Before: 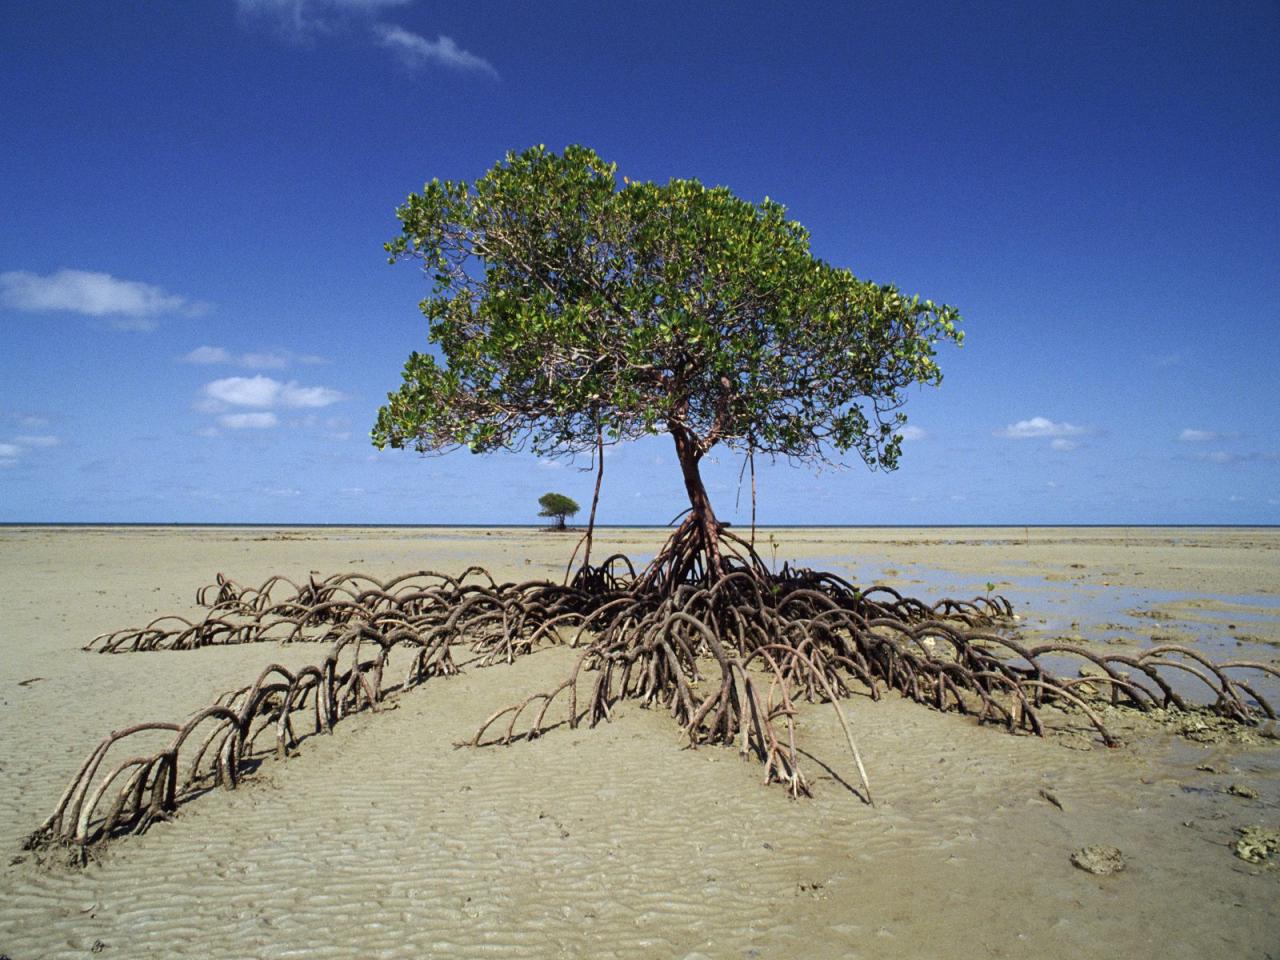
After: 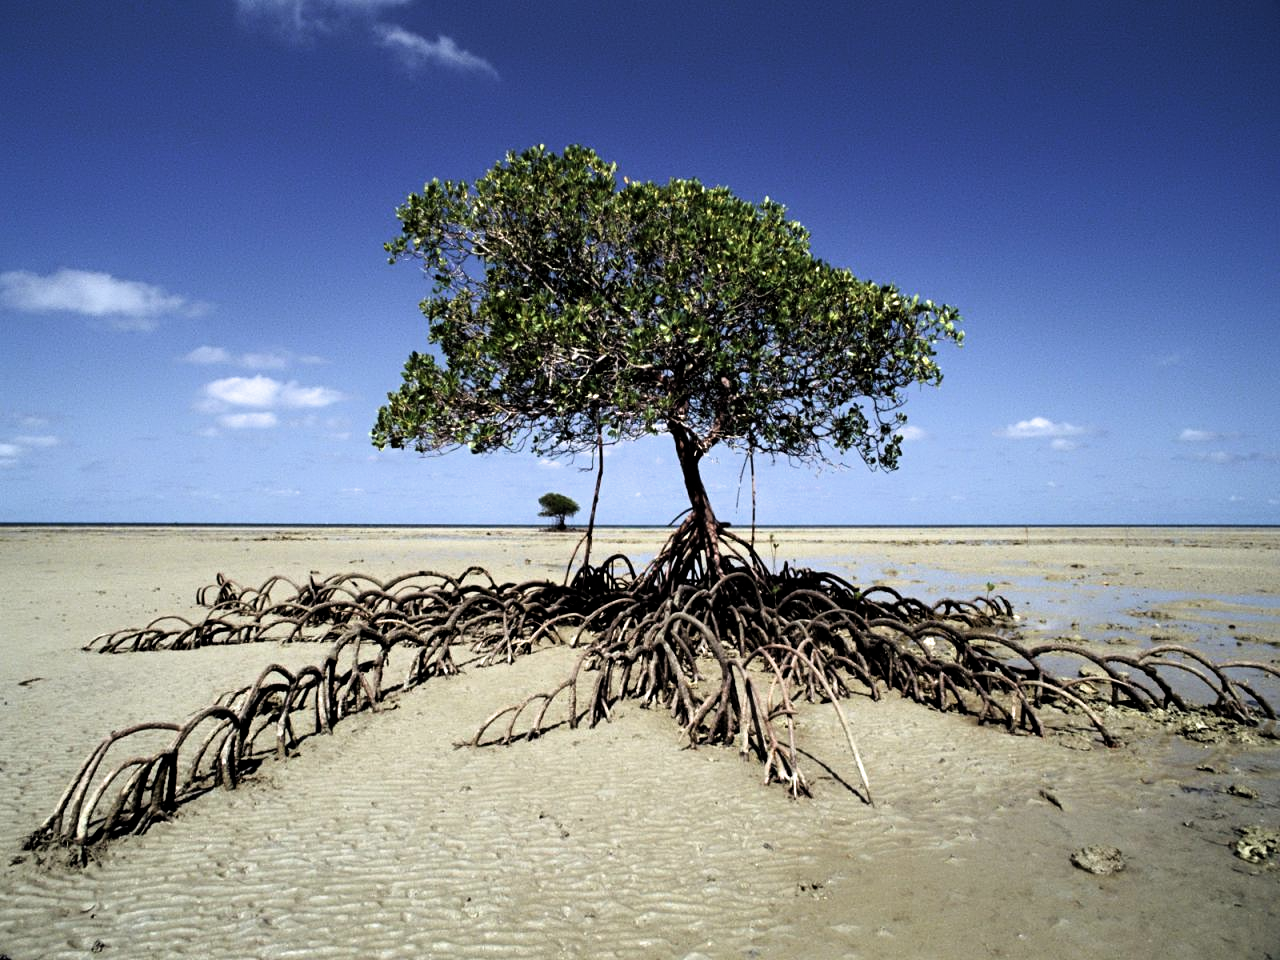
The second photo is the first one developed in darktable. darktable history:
contrast brightness saturation: saturation -0.084
filmic rgb: black relative exposure -8.29 EV, white relative exposure 2.2 EV, threshold 3.06 EV, structure ↔ texture 99.17%, target white luminance 99.929%, hardness 7.12, latitude 74.82%, contrast 1.319, highlights saturation mix -2.32%, shadows ↔ highlights balance 29.89%, enable highlight reconstruction true
contrast equalizer: y [[0.783, 0.666, 0.575, 0.77, 0.556, 0.501], [0.5 ×6], [0.5 ×6], [0, 0.02, 0.272, 0.399, 0.062, 0], [0 ×6]], mix 0.301
